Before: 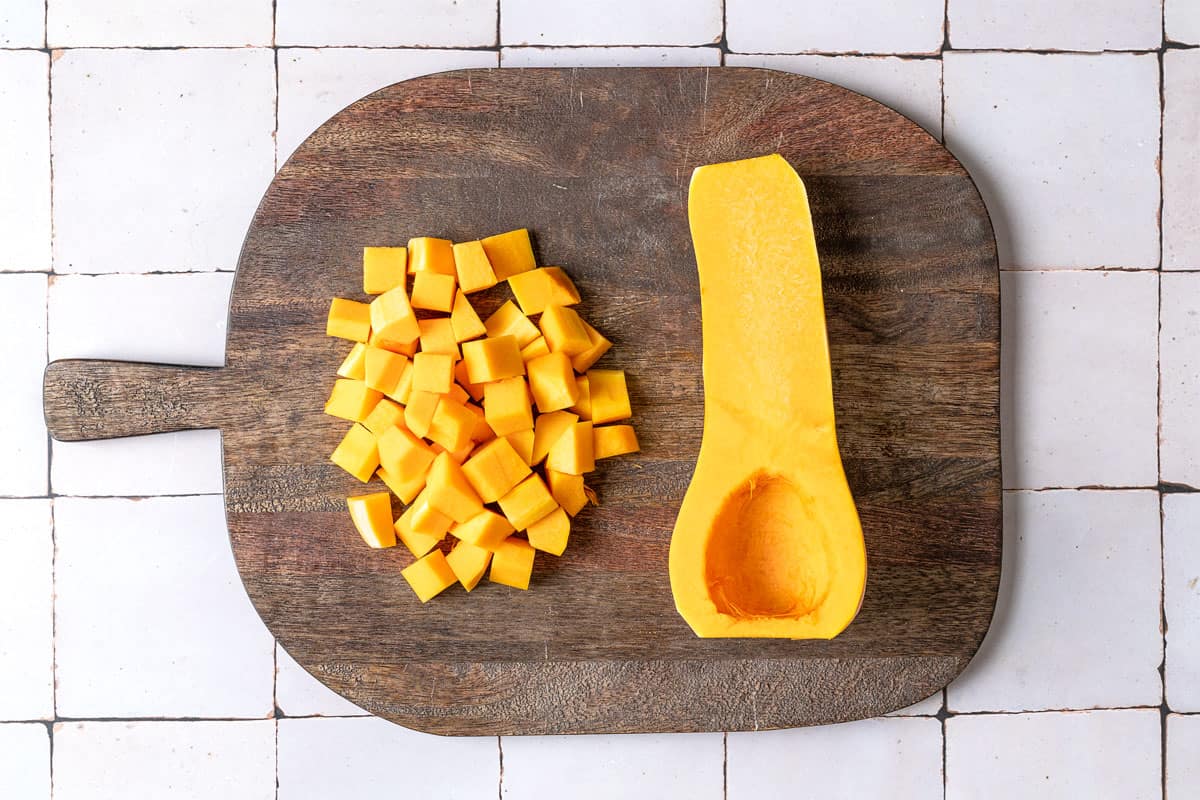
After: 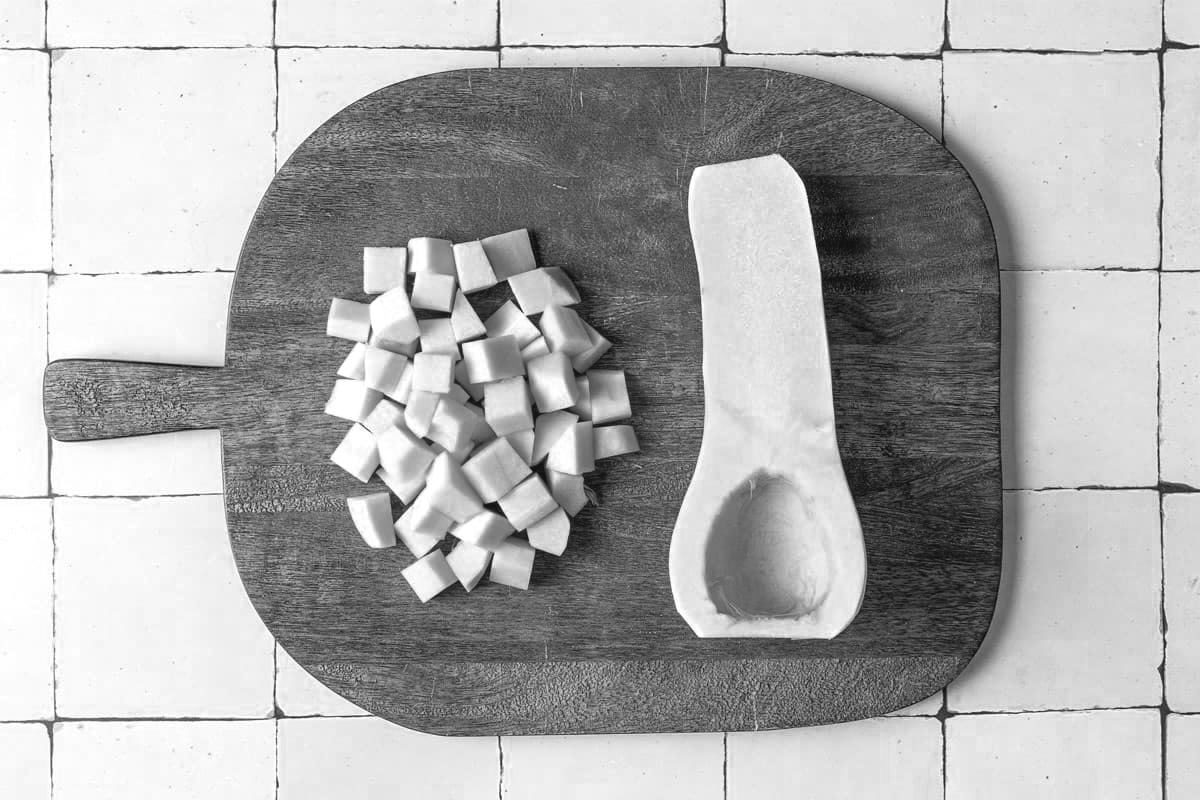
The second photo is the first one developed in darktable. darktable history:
color balance rgb: global offset › luminance 0.26%, perceptual saturation grading › global saturation 0.464%, perceptual saturation grading › mid-tones 11.354%, global vibrance 20%
color zones: curves: ch0 [(0.002, 0.593) (0.143, 0.417) (0.285, 0.541) (0.455, 0.289) (0.608, 0.327) (0.727, 0.283) (0.869, 0.571) (1, 0.603)]; ch1 [(0, 0) (0.143, 0) (0.286, 0) (0.429, 0) (0.571, 0) (0.714, 0) (0.857, 0)]
